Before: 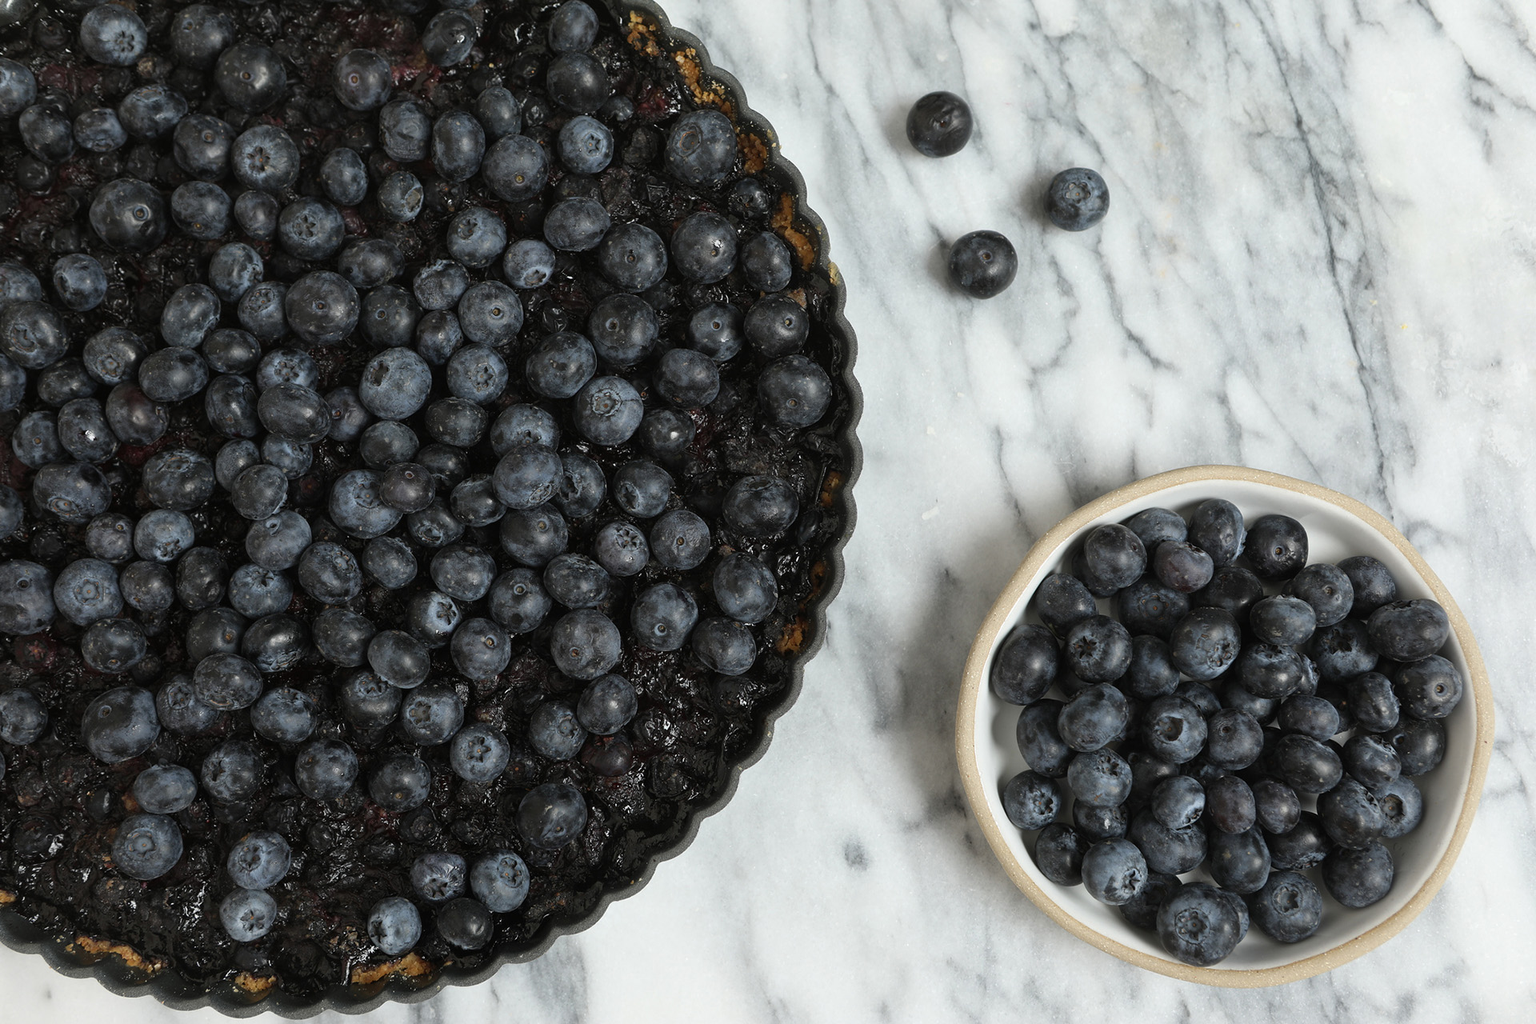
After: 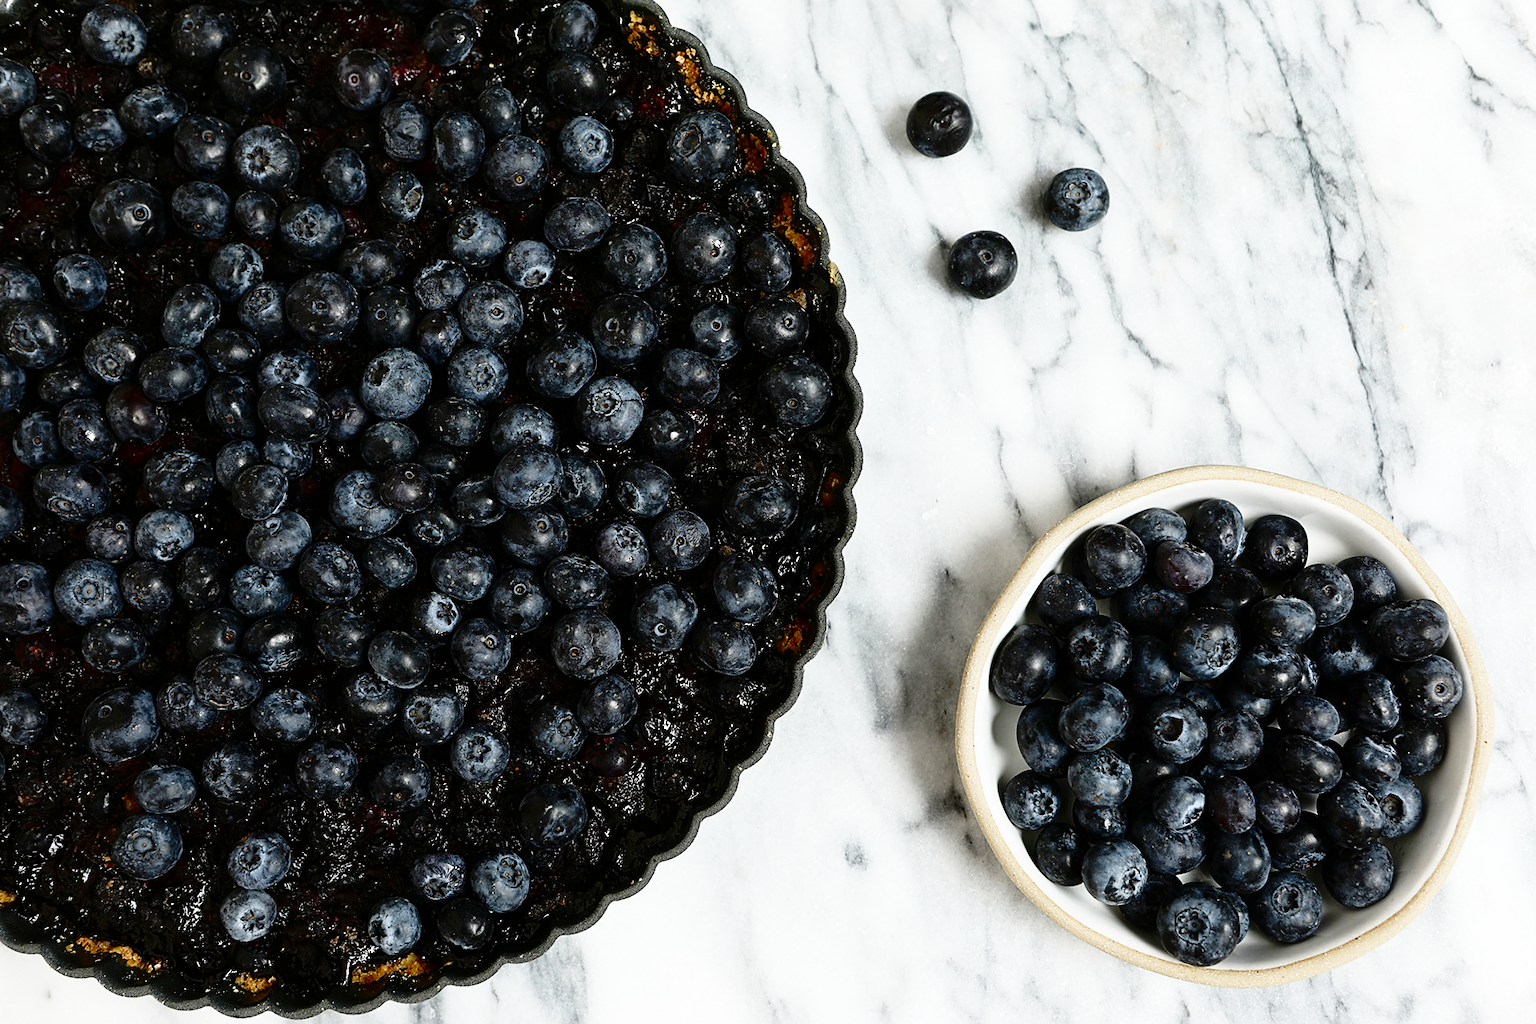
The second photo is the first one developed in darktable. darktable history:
contrast brightness saturation: contrast 0.13, brightness -0.24, saturation 0.14
sharpen: on, module defaults
base curve: curves: ch0 [(0, 0) (0.036, 0.037) (0.121, 0.228) (0.46, 0.76) (0.859, 0.983) (1, 1)], preserve colors none
